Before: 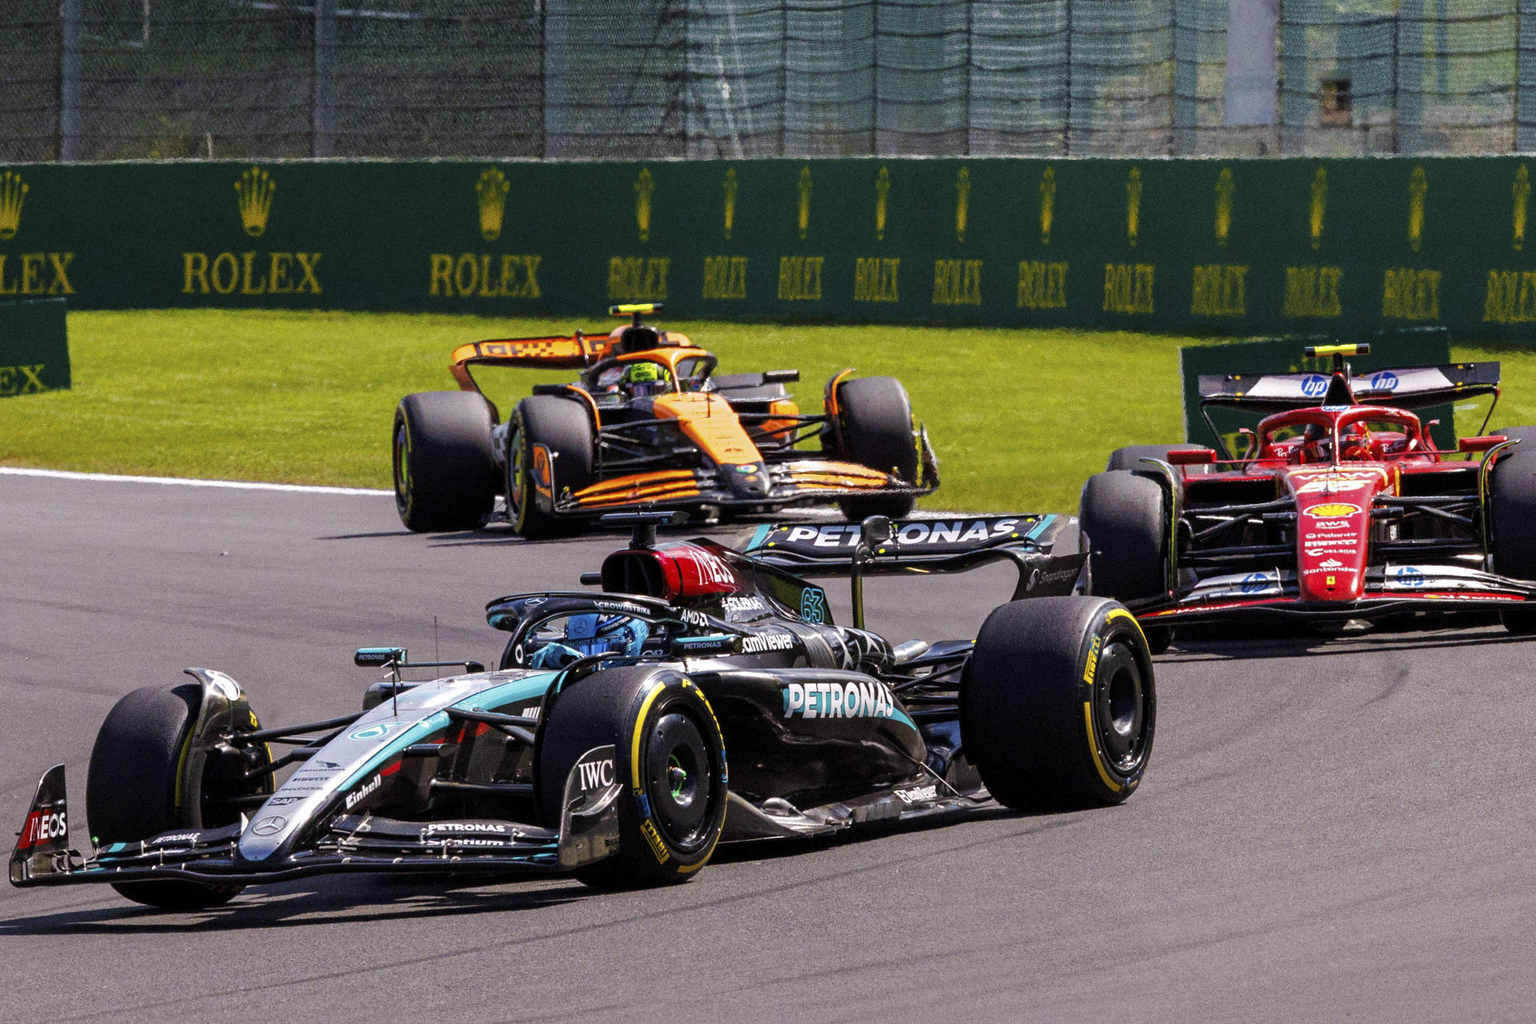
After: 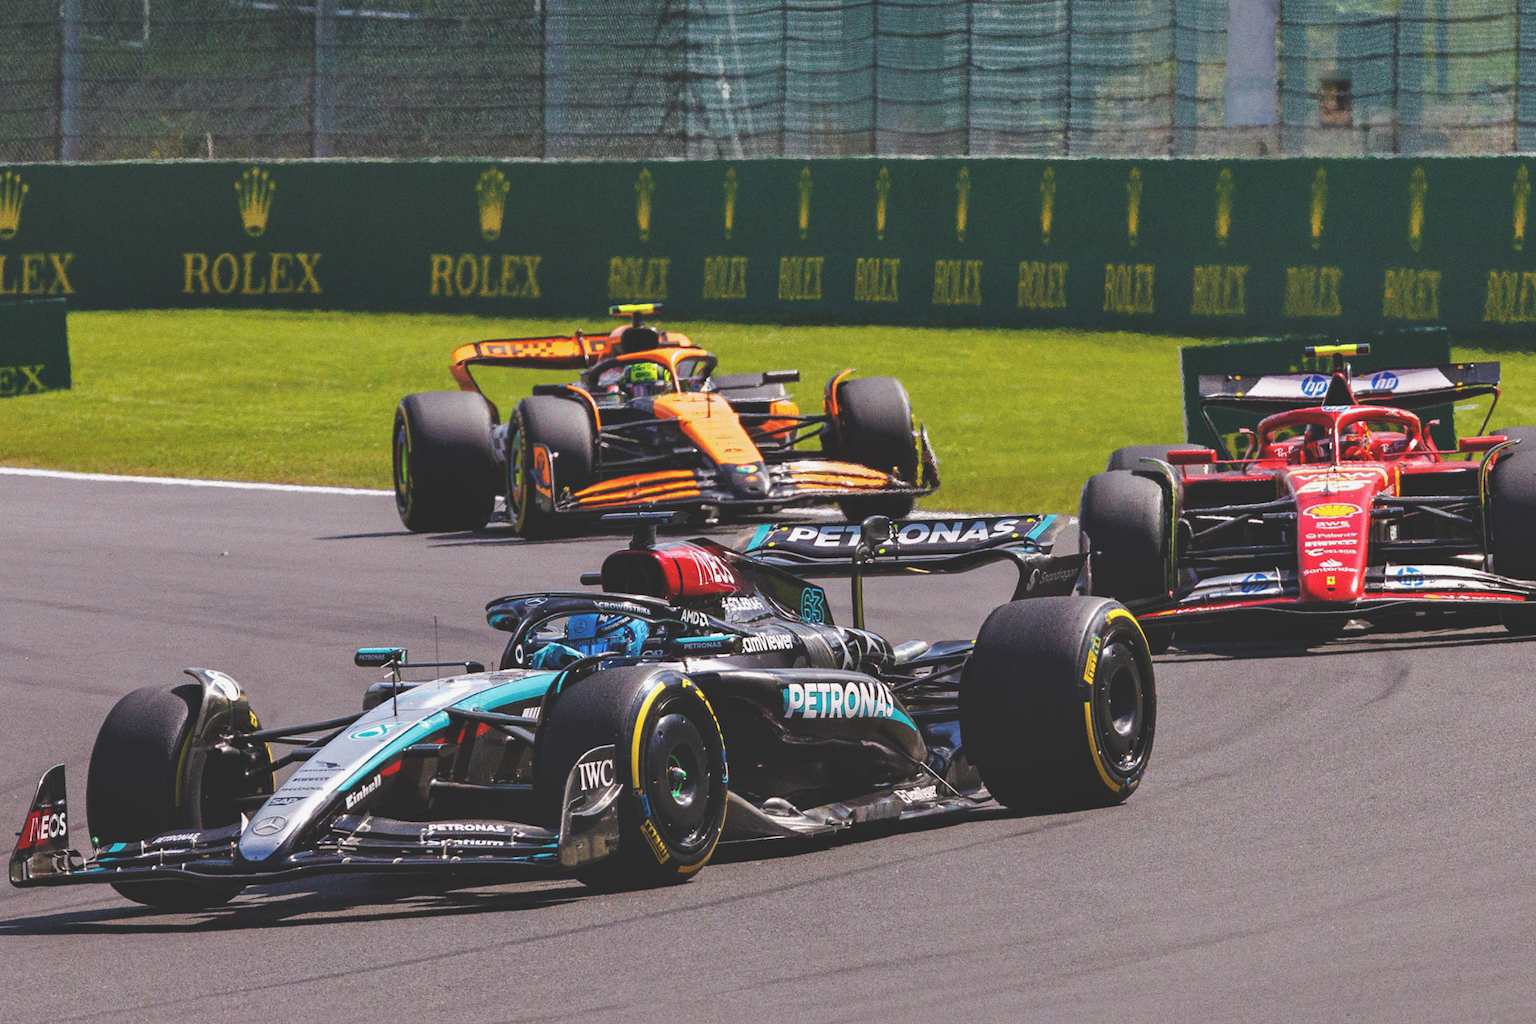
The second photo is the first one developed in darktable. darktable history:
exposure: black level correction -0.025, exposure -0.117 EV, compensate highlight preservation false
shadows and highlights: shadows 47.61, highlights -42.78, soften with gaussian
